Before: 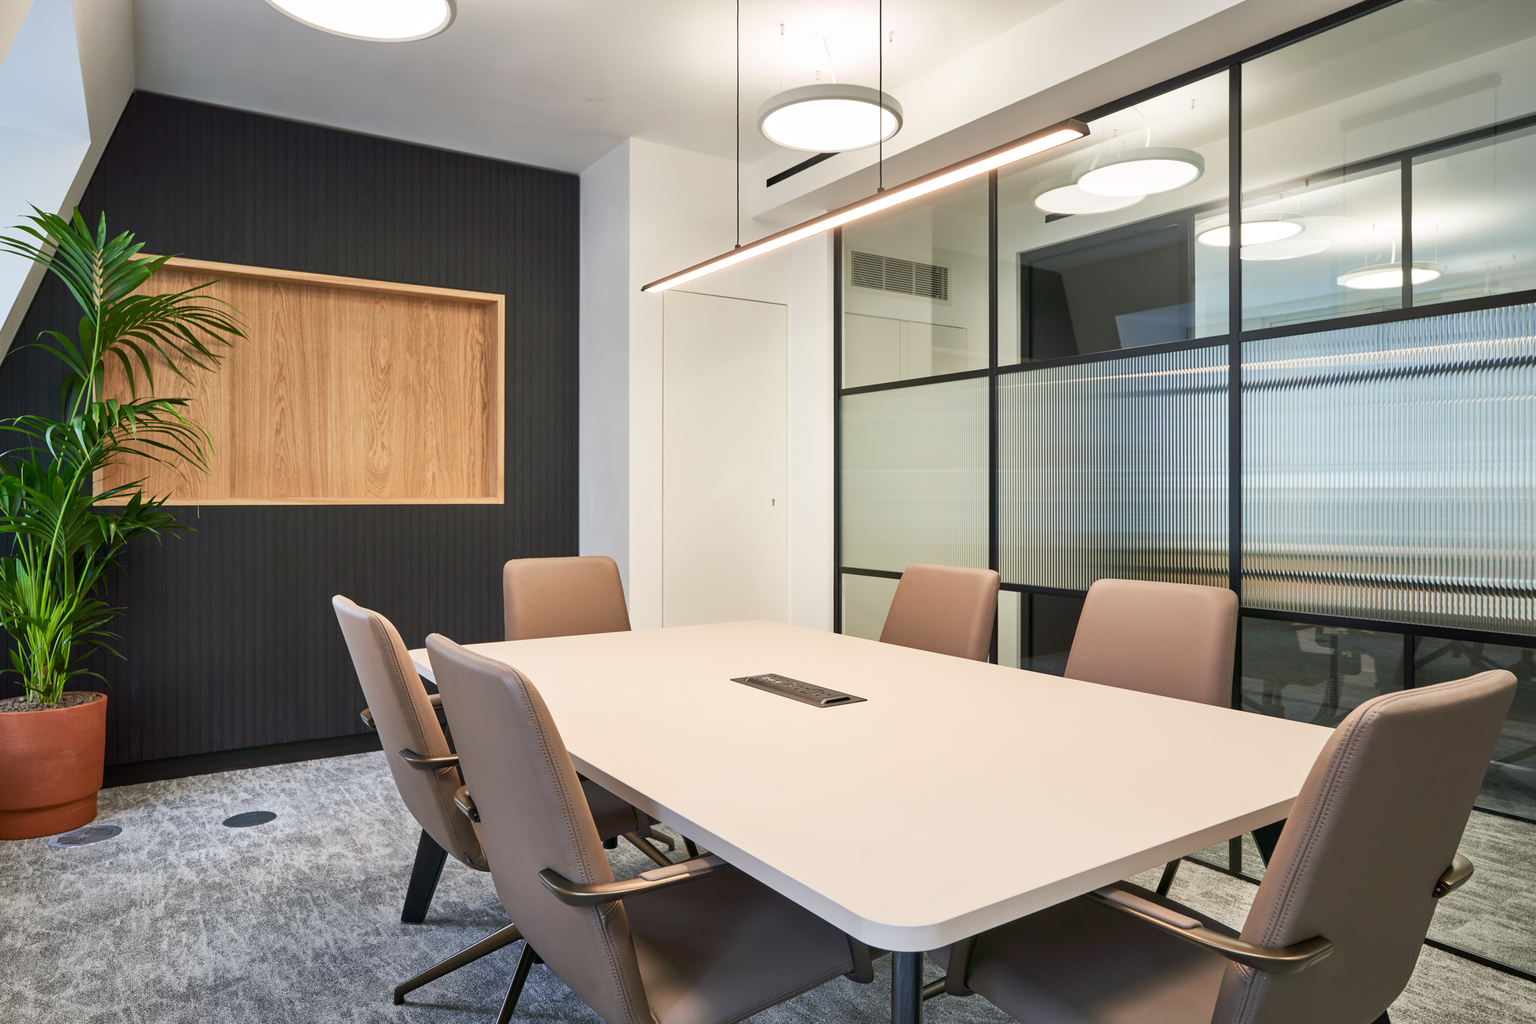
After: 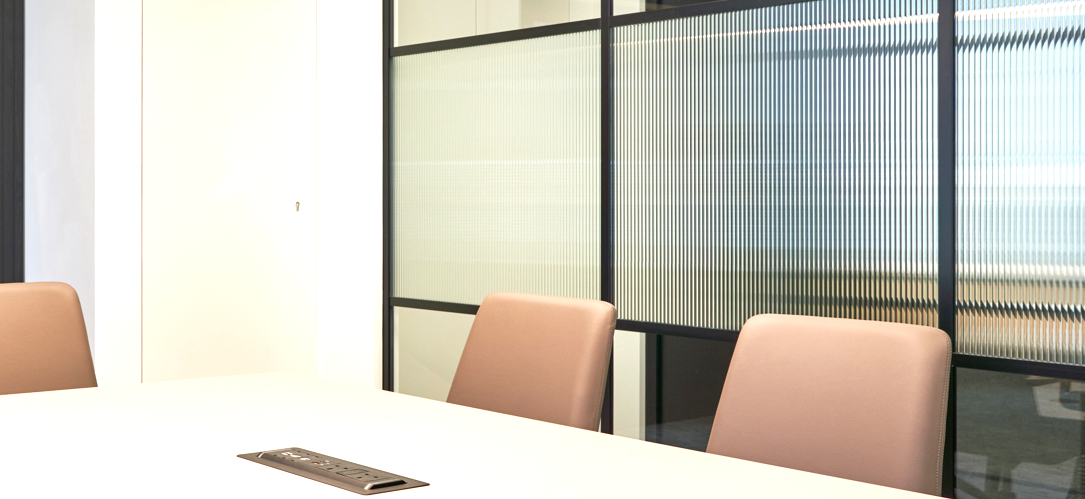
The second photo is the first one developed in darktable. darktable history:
crop: left 36.607%, top 34.735%, right 13.146%, bottom 30.611%
exposure: exposure 0.64 EV, compensate highlight preservation false
